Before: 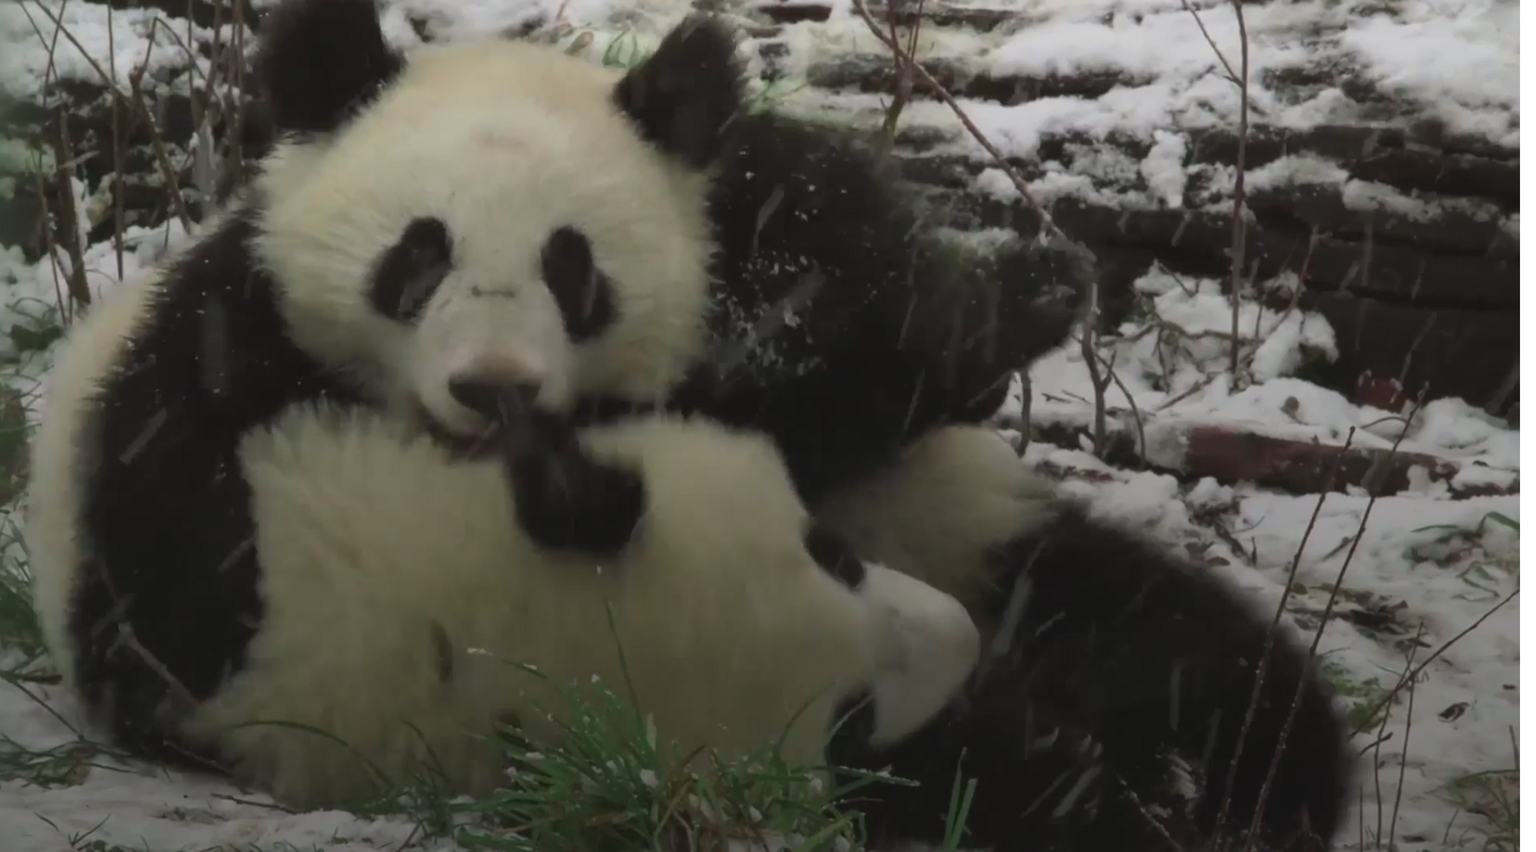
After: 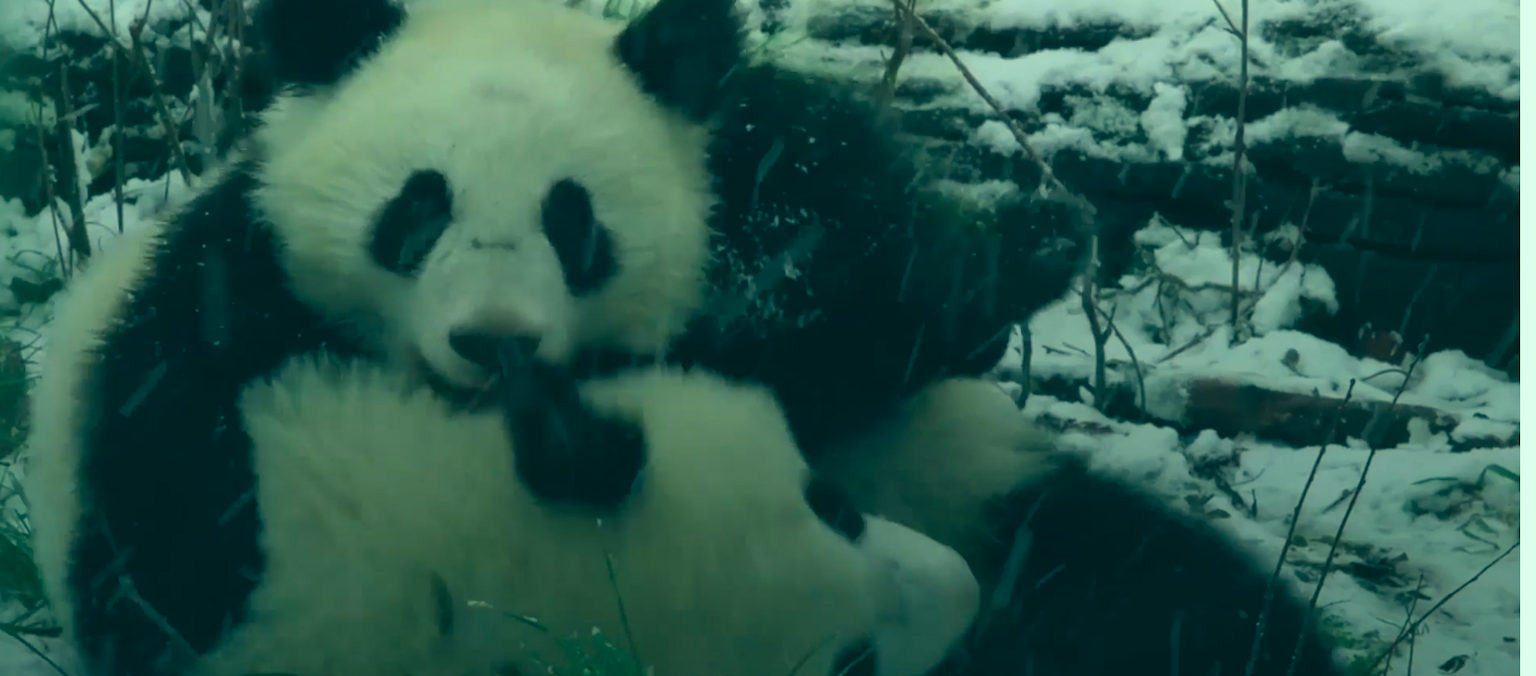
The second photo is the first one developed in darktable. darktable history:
color correction: highlights a* -19.97, highlights b* 9.8, shadows a* -19.92, shadows b* -10.69
crop and rotate: top 5.667%, bottom 14.983%
tone equalizer: smoothing diameter 24.96%, edges refinement/feathering 12.43, preserve details guided filter
